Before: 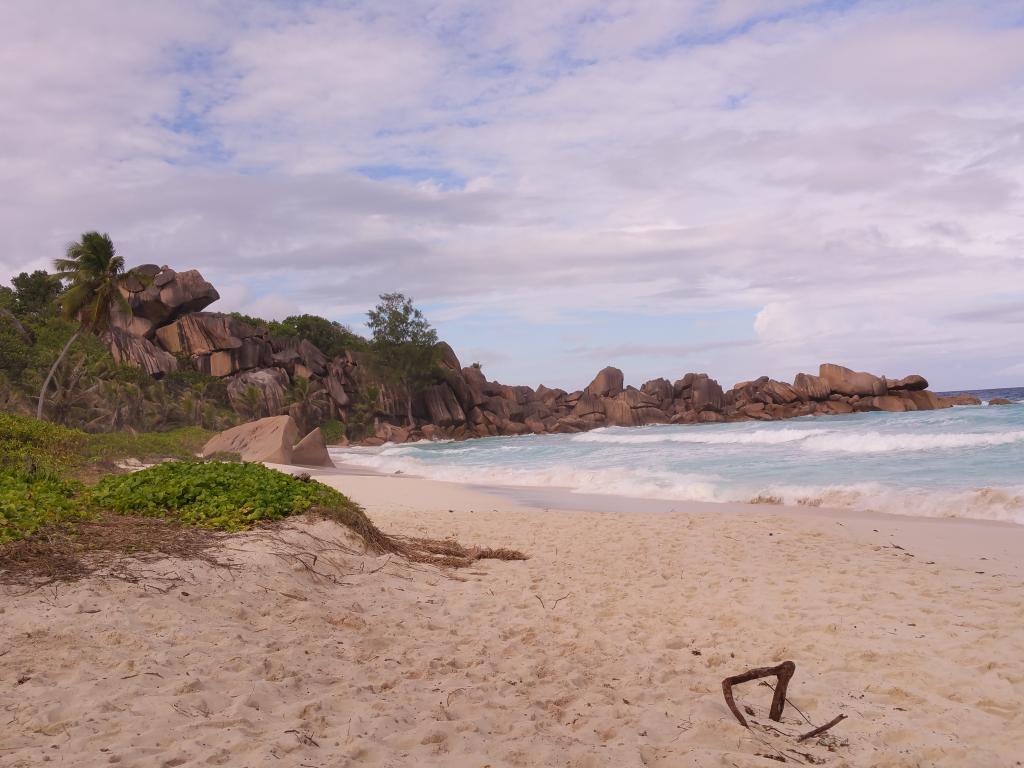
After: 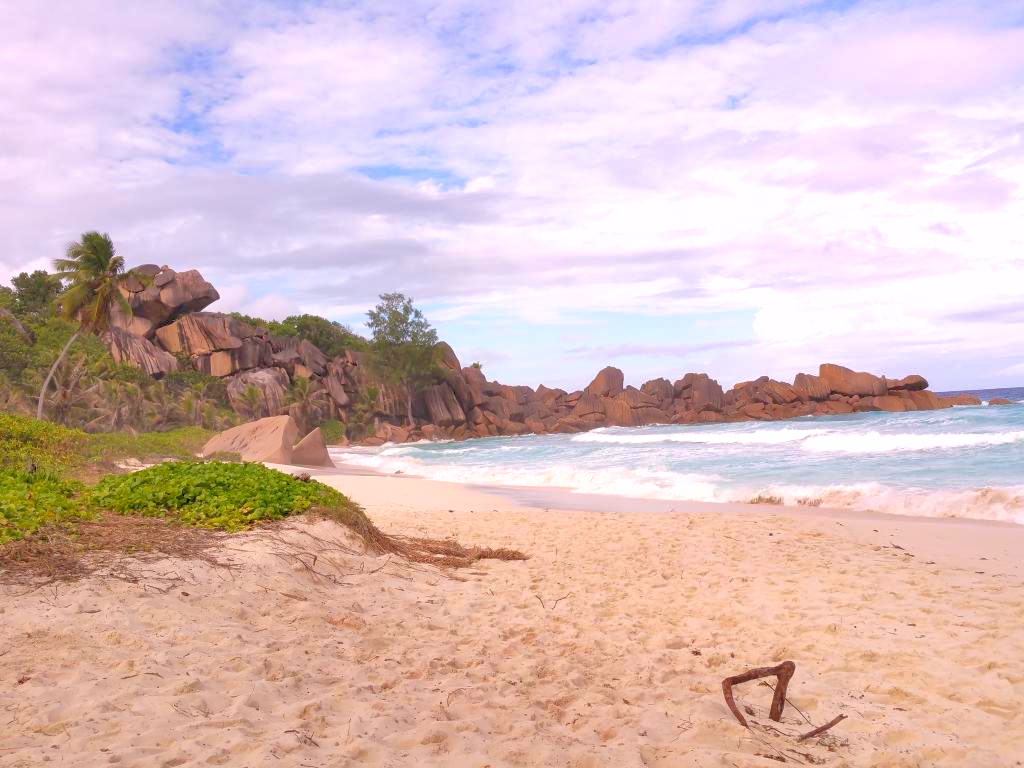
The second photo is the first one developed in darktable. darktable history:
levels: levels [0.036, 0.364, 0.827]
shadows and highlights: on, module defaults
